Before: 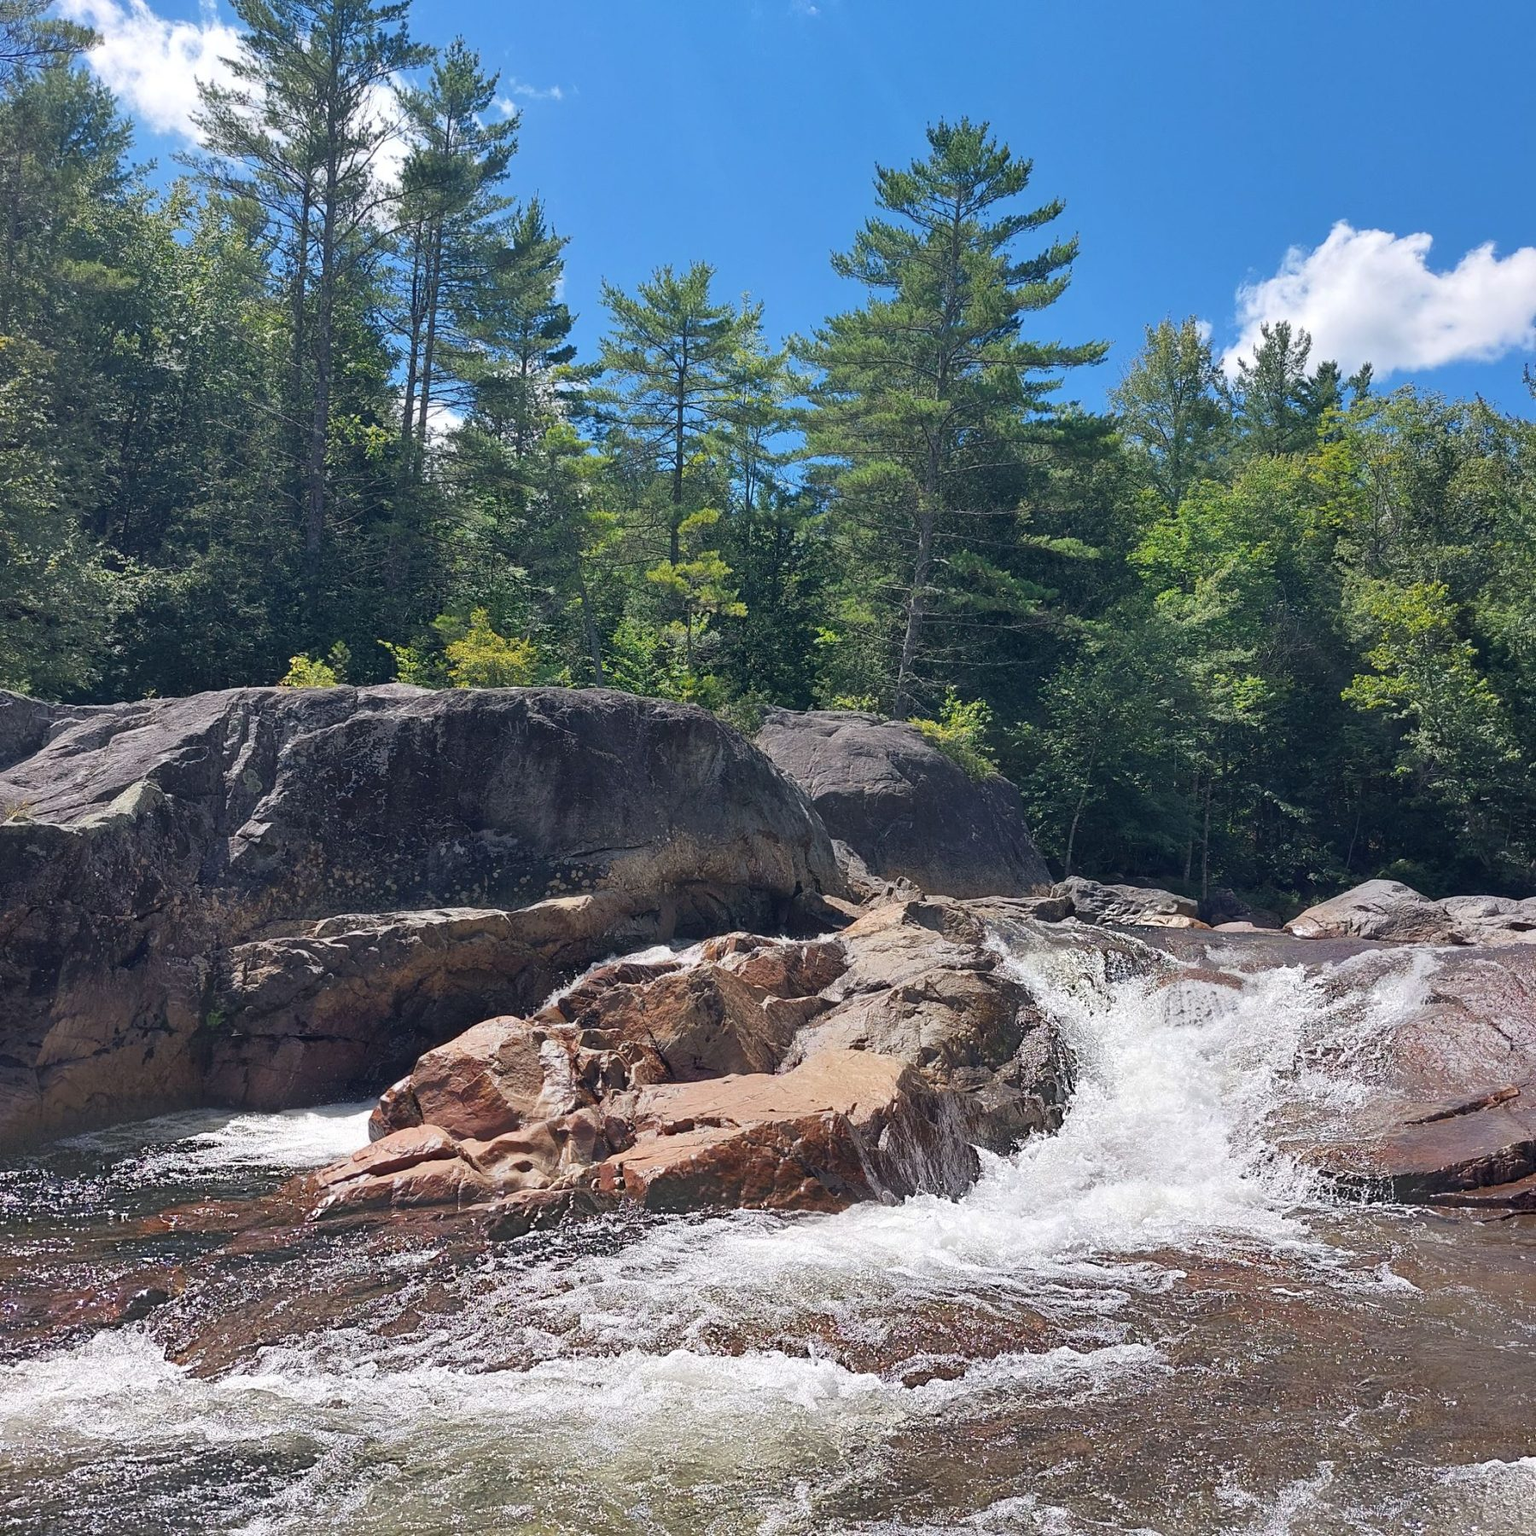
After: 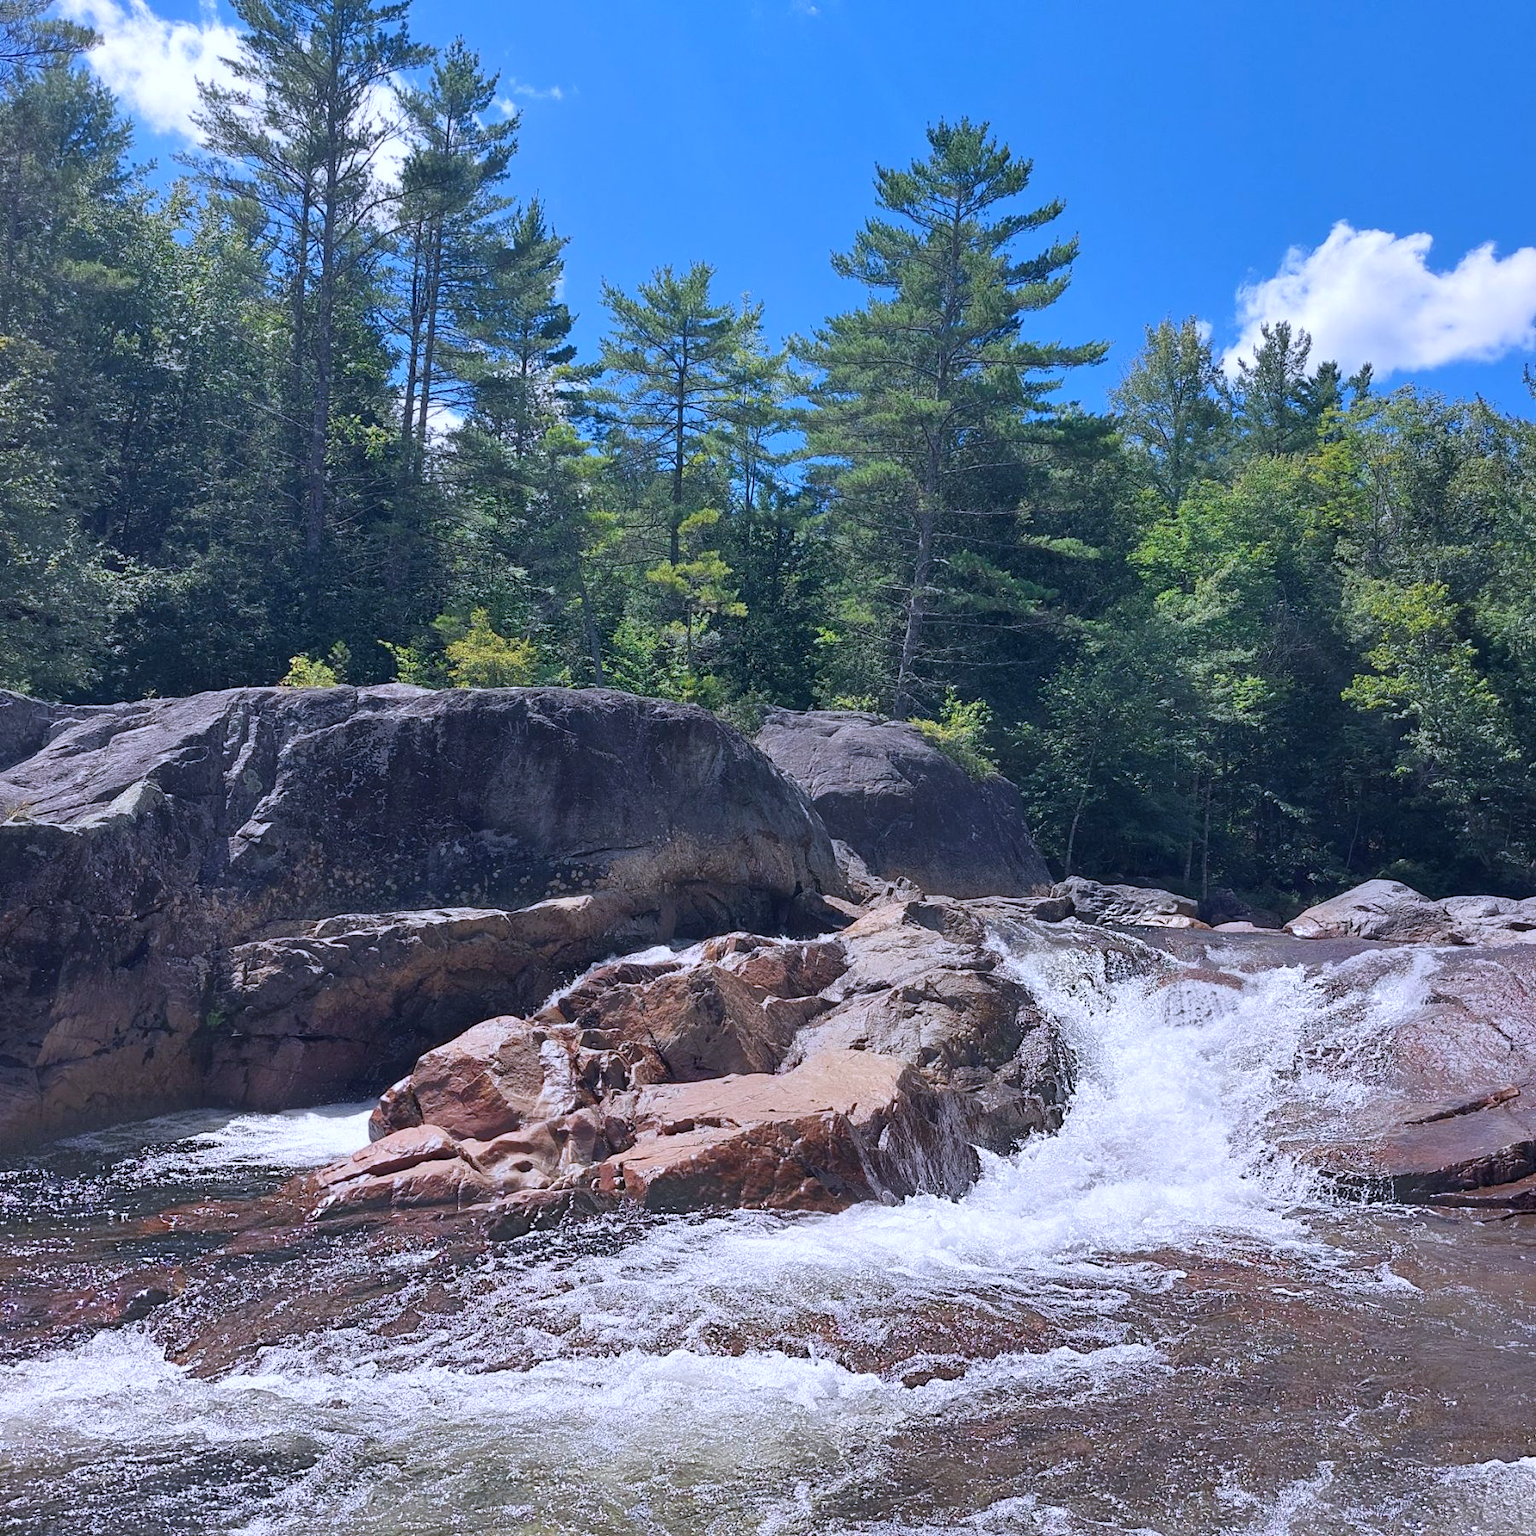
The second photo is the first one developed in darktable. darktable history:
color calibration: illuminant custom, x 0.373, y 0.388, temperature 4249.98 K
